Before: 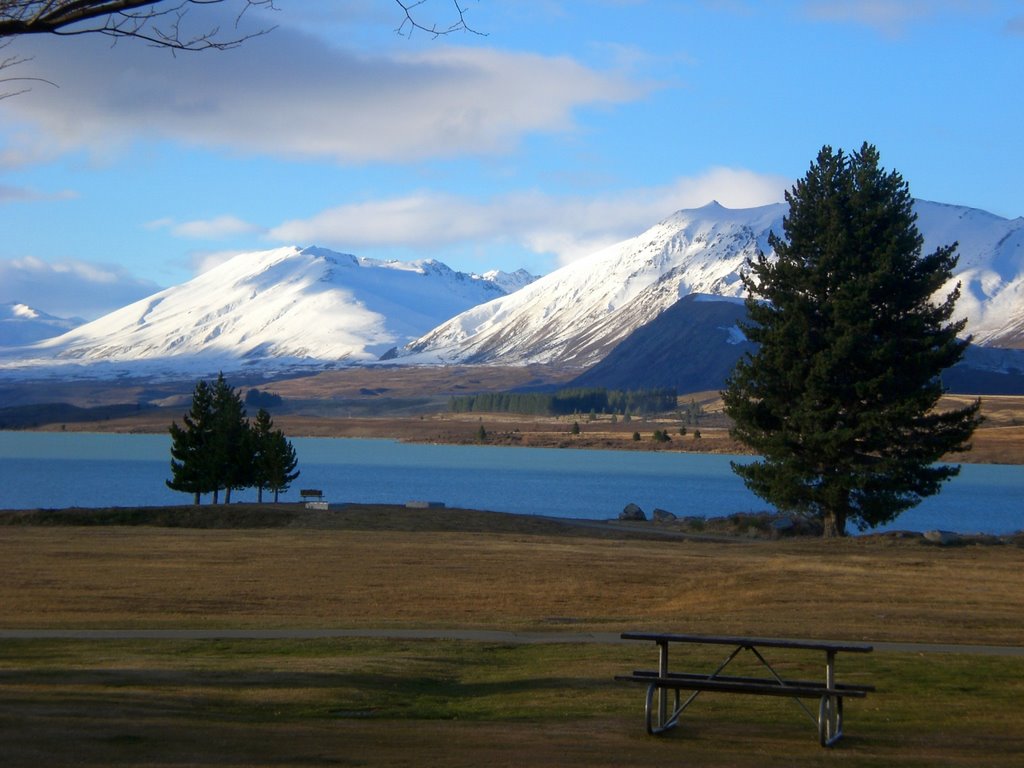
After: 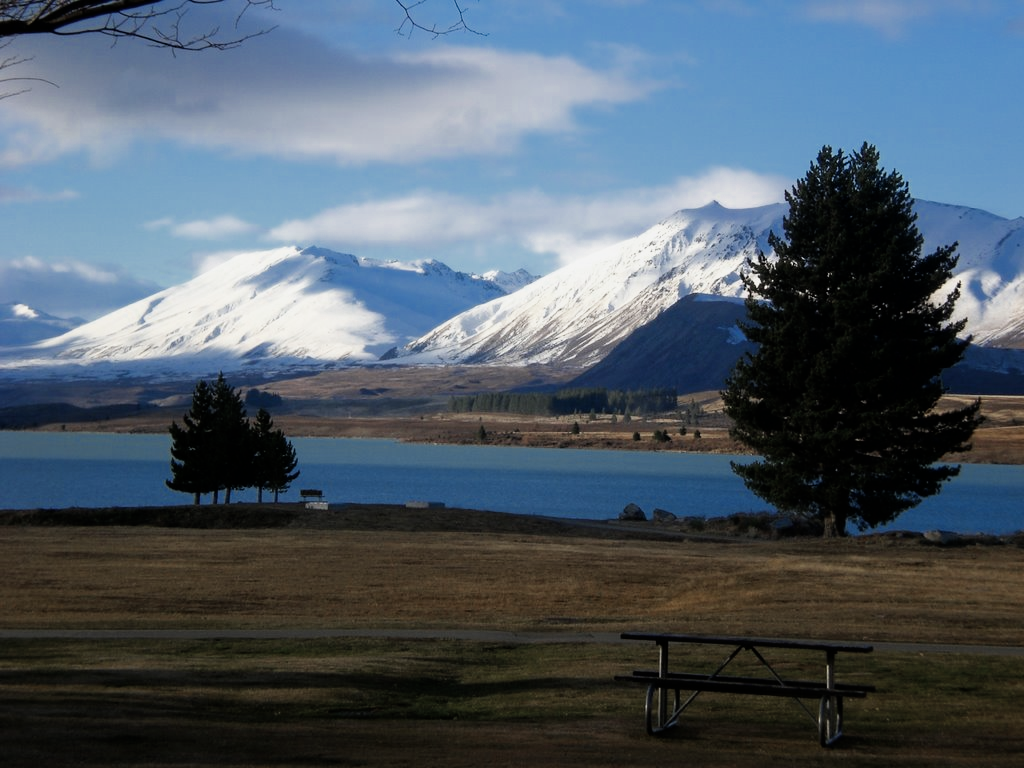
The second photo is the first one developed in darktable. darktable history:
color zones: curves: ch0 [(0, 0.5) (0.125, 0.4) (0.25, 0.5) (0.375, 0.4) (0.5, 0.4) (0.625, 0.35) (0.75, 0.35) (0.875, 0.5)]; ch1 [(0, 0.35) (0.125, 0.45) (0.25, 0.35) (0.375, 0.35) (0.5, 0.35) (0.625, 0.35) (0.75, 0.45) (0.875, 0.35)]; ch2 [(0, 0.6) (0.125, 0.5) (0.25, 0.5) (0.375, 0.6) (0.5, 0.6) (0.625, 0.5) (0.75, 0.5) (0.875, 0.5)]
filmic rgb: black relative exposure -8.07 EV, white relative exposure 3 EV, hardness 5.35, contrast 1.25
